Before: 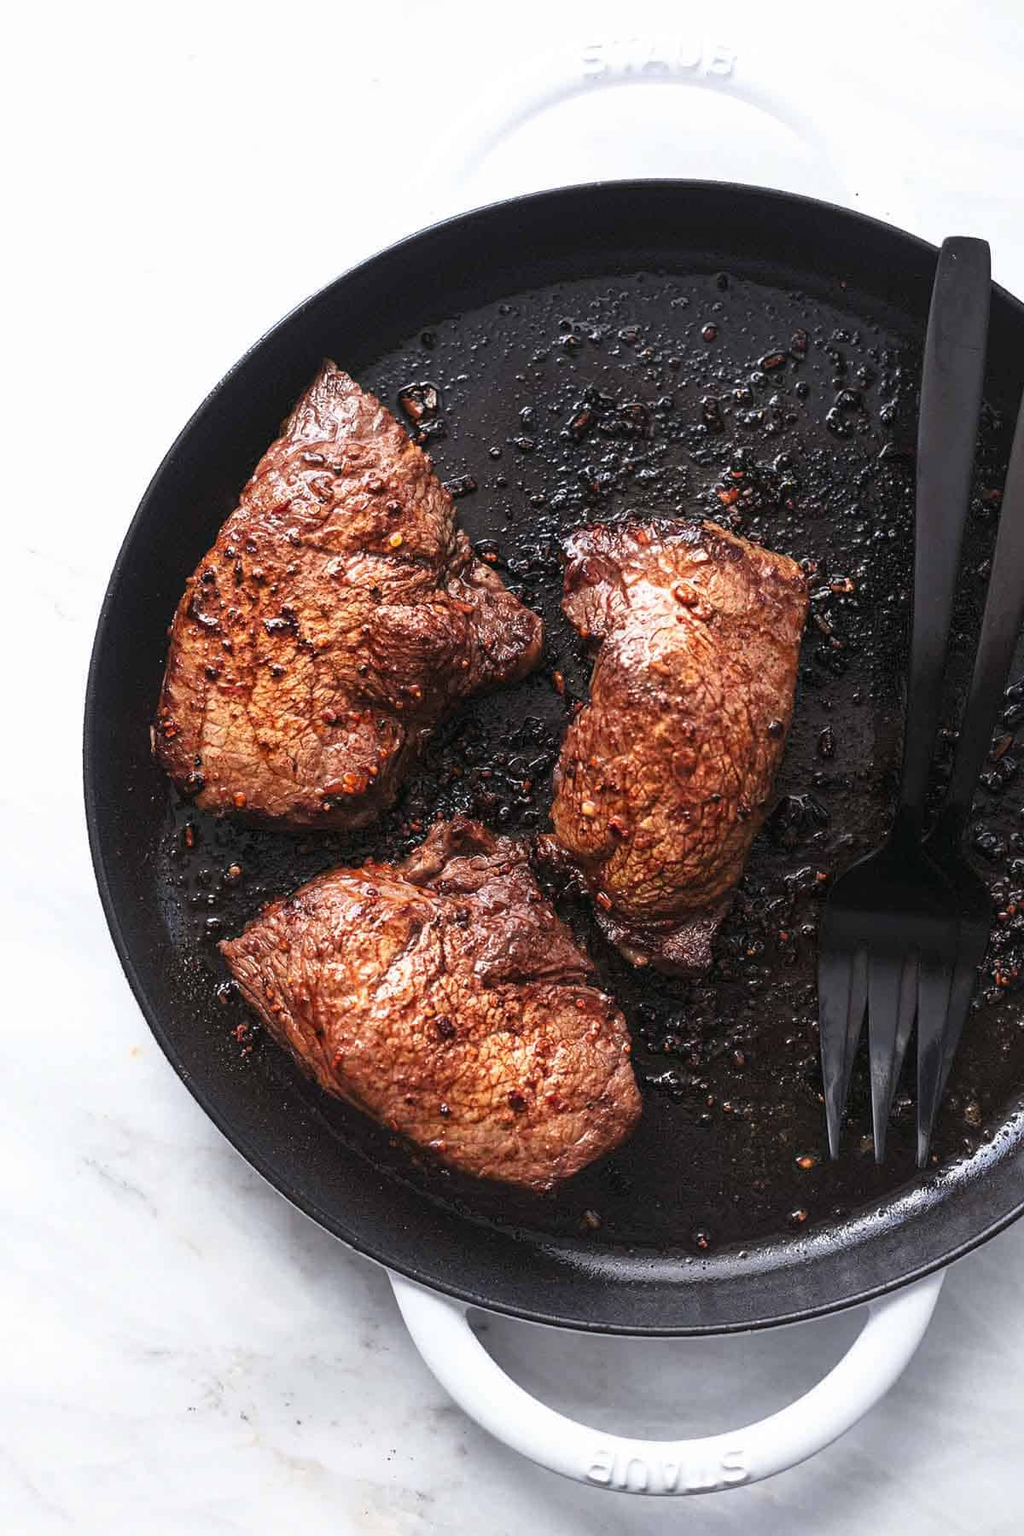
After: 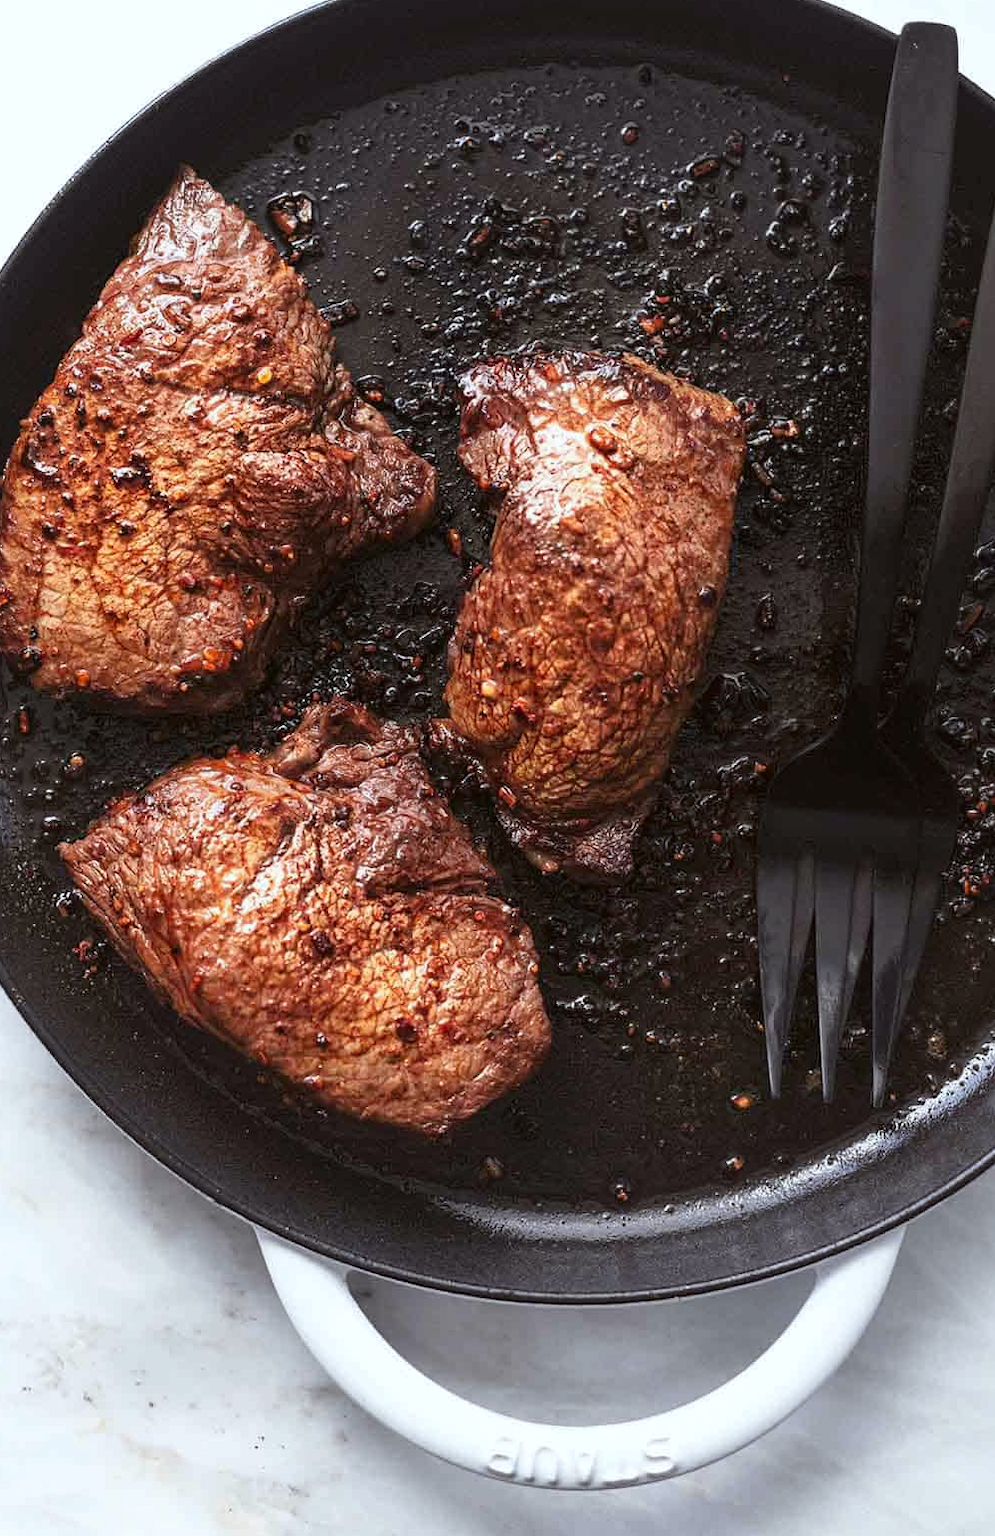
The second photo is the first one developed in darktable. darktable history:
color correction: highlights a* -2.79, highlights b* -2.13, shadows a* 2.23, shadows b* 2.94
crop: left 16.504%, top 14.189%
